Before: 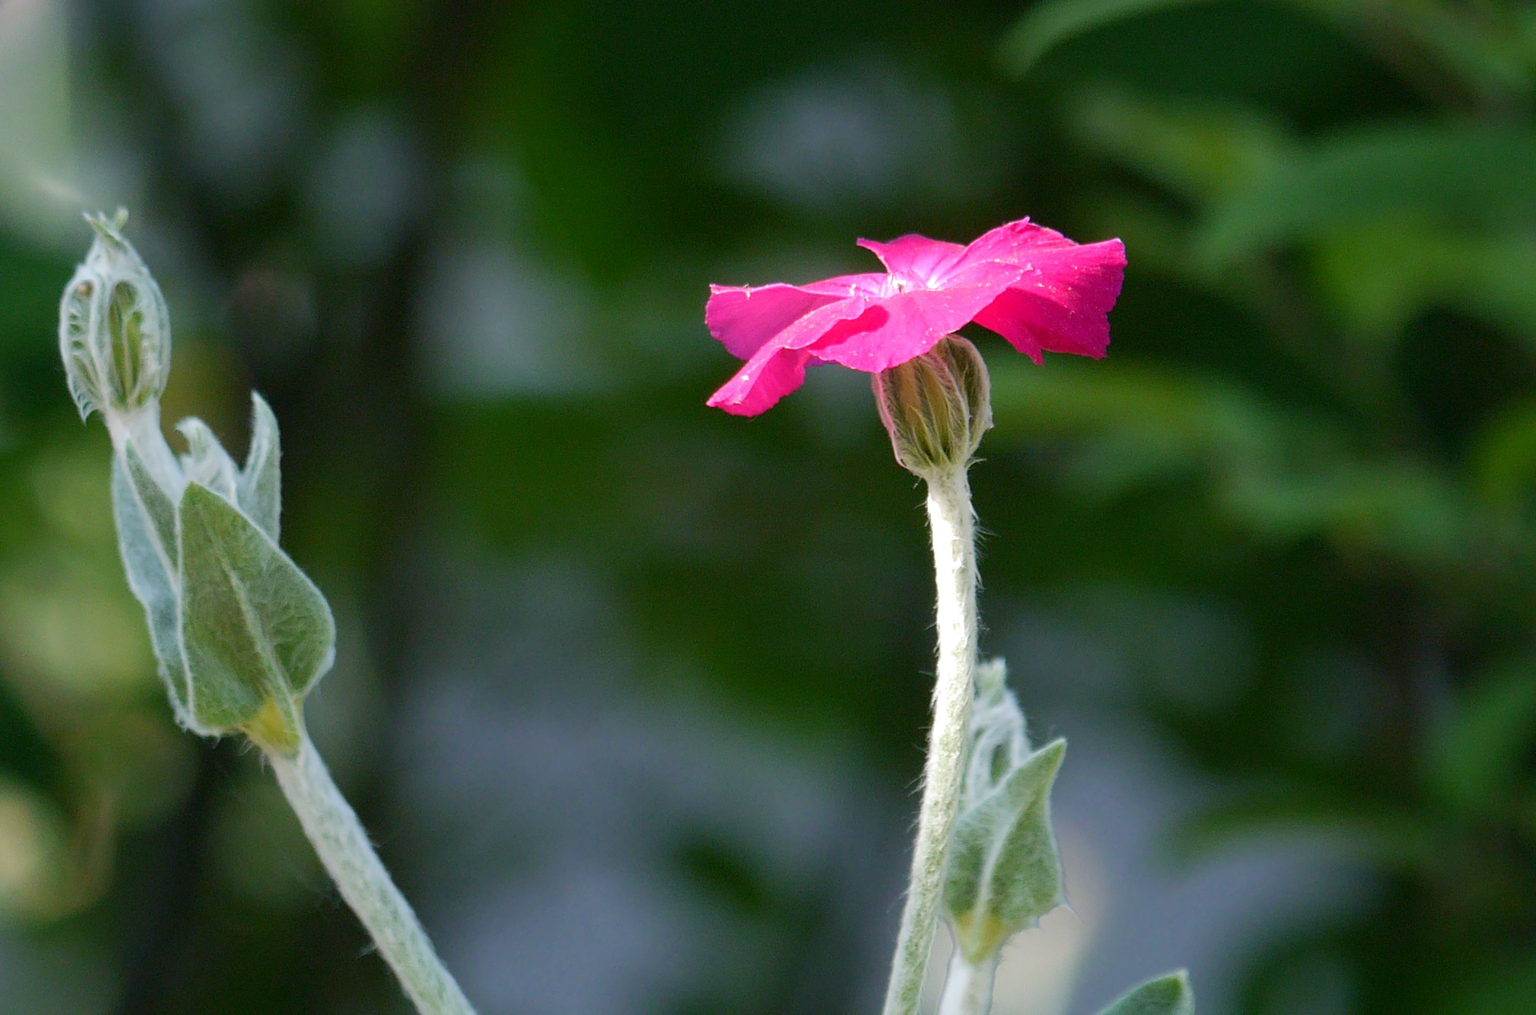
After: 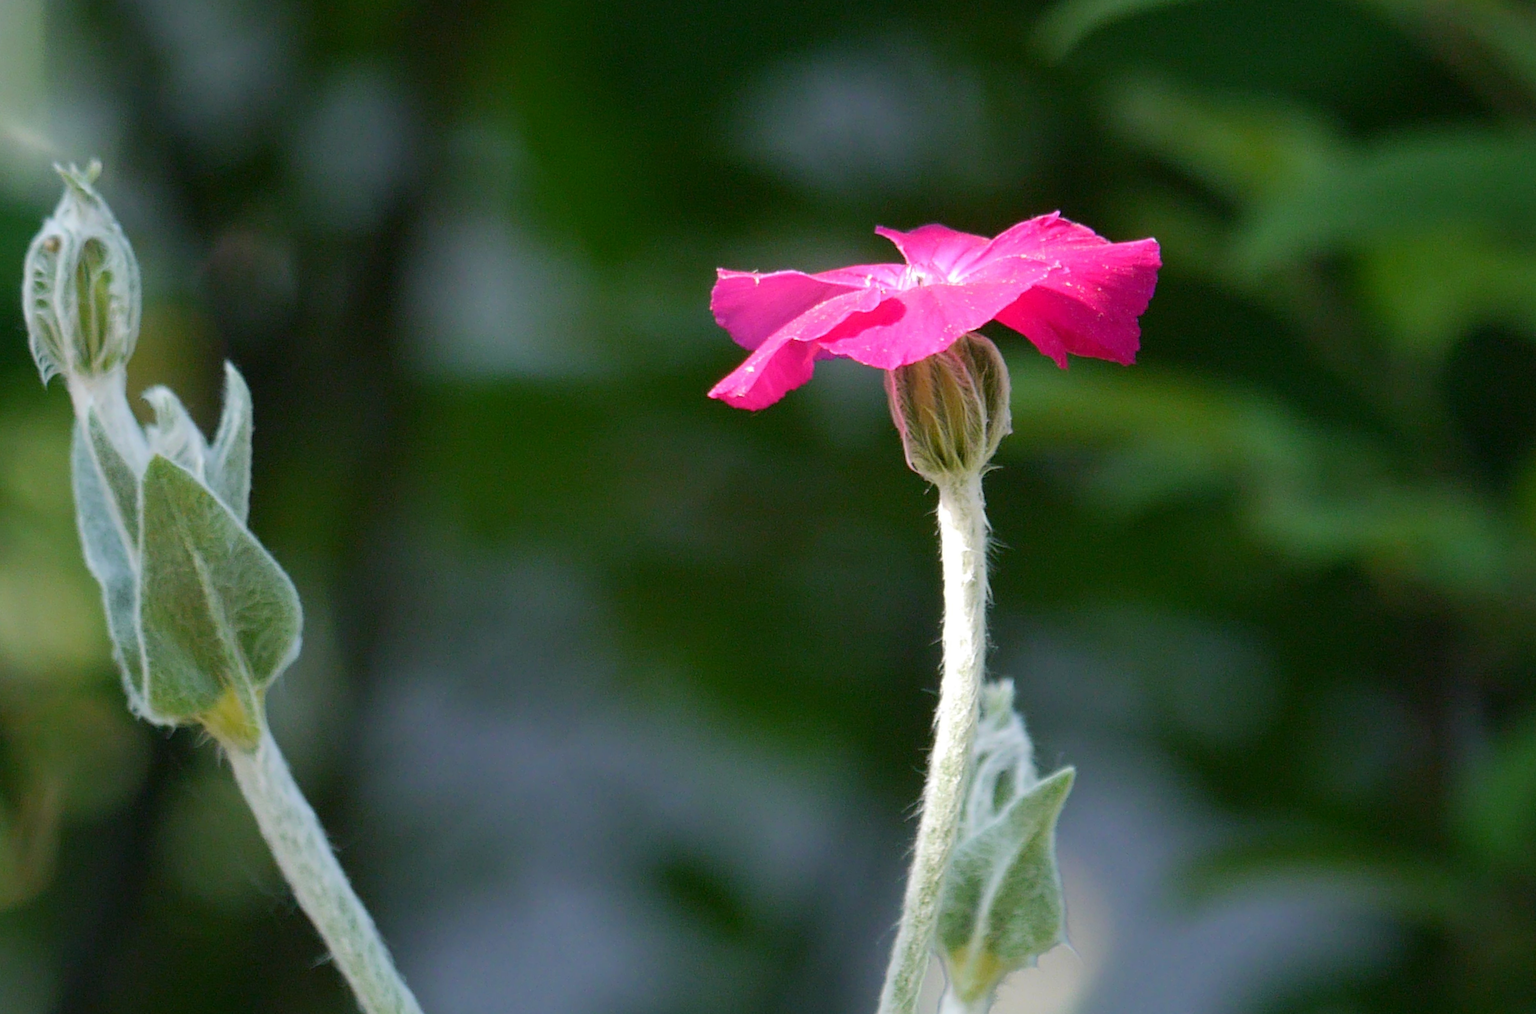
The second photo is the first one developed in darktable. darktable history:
crop and rotate: angle -2.47°
